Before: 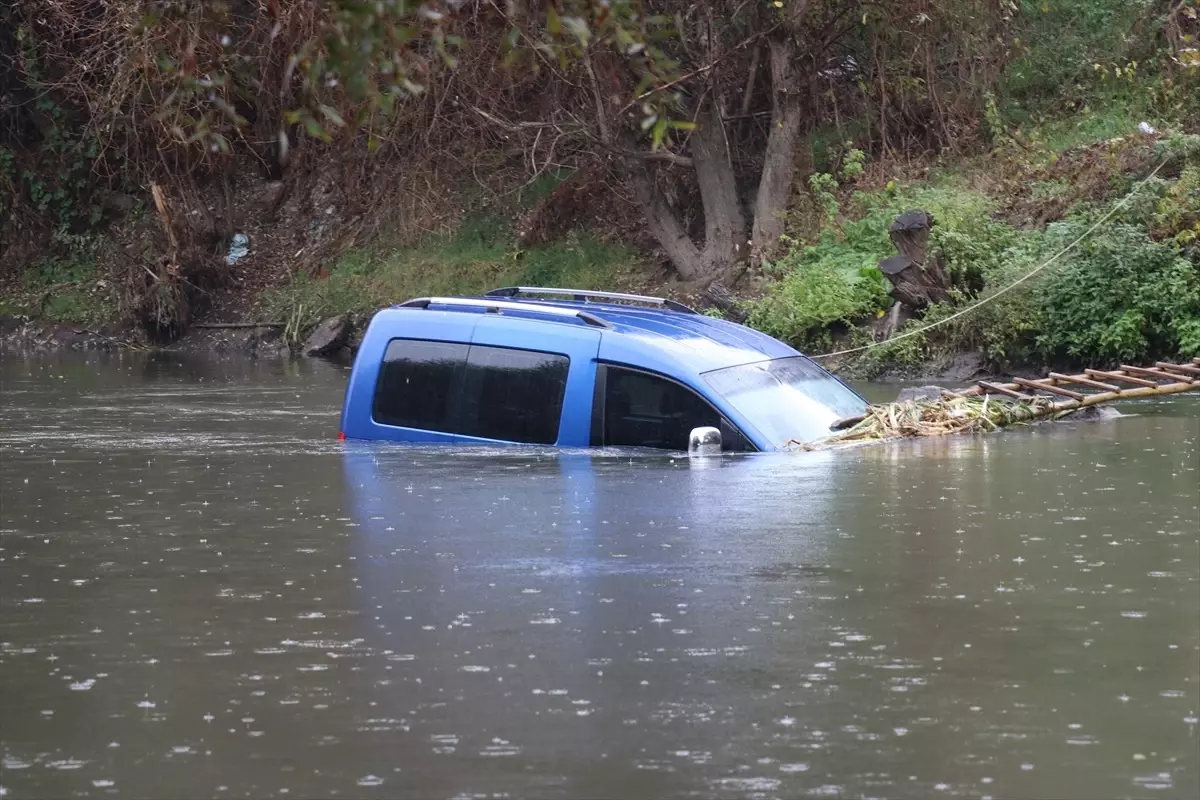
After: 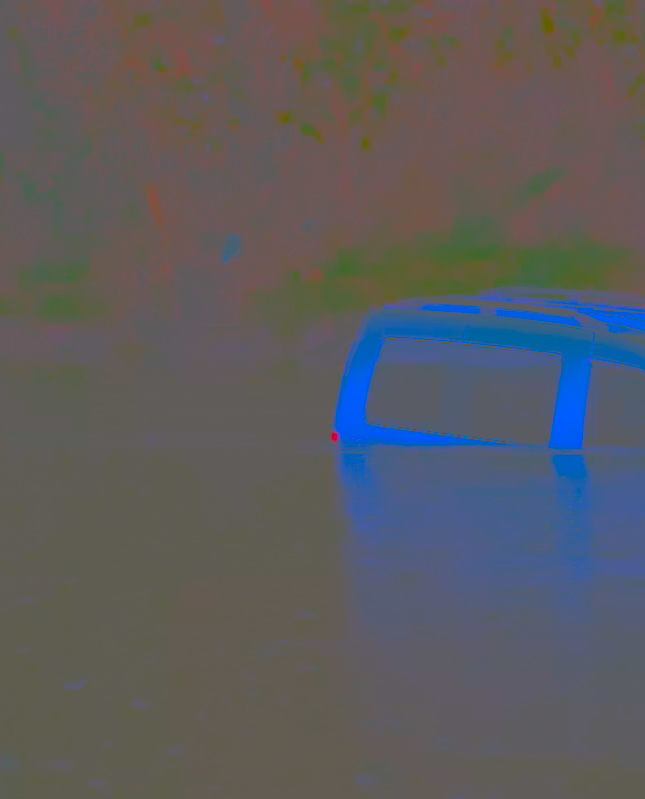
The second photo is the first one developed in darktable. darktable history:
filmic rgb: black relative exposure -7.65 EV, hardness 4.02, contrast 1.1, highlights saturation mix -30%
crop: left 0.587%, right 45.588%, bottom 0.086%
sharpen: on, module defaults
contrast brightness saturation: contrast -0.99, brightness -0.17, saturation 0.75
